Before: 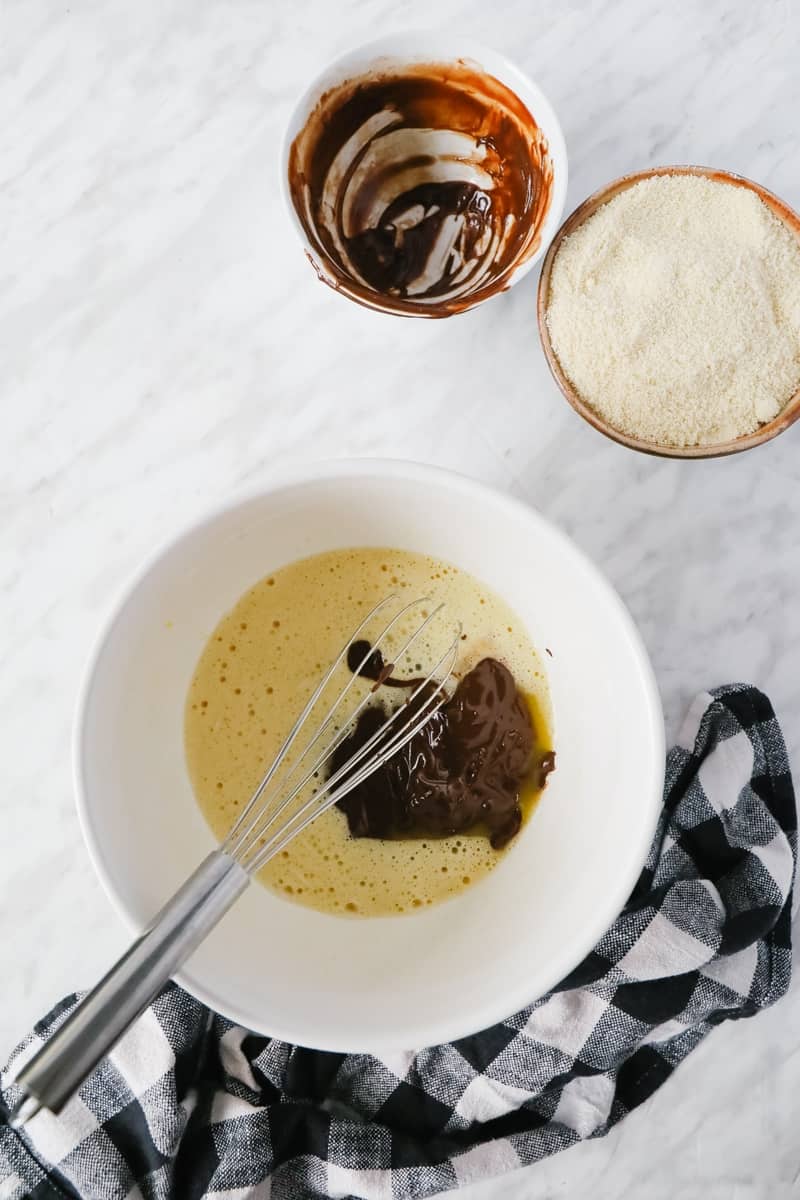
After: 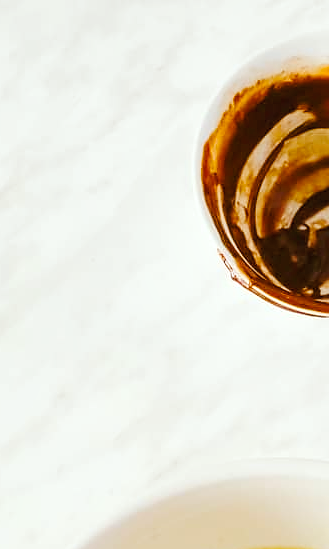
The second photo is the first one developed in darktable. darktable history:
sharpen: radius 0.98, amount 0.604
local contrast: highlights 107%, shadows 99%, detail 119%, midtone range 0.2
exposure: exposure 0.551 EV, compensate exposure bias true, compensate highlight preservation false
crop and rotate: left 10.96%, top 0.061%, right 47.886%, bottom 54.151%
color balance rgb: power › luminance 9.996%, power › chroma 2.817%, power › hue 59.95°, perceptual saturation grading › global saturation 25.79%, global vibrance 14.729%
tone curve: curves: ch0 [(0, 0.018) (0.036, 0.038) (0.15, 0.131) (0.27, 0.247) (0.528, 0.554) (0.761, 0.761) (1, 0.919)]; ch1 [(0, 0) (0.179, 0.173) (0.322, 0.32) (0.429, 0.431) (0.502, 0.5) (0.519, 0.522) (0.562, 0.588) (0.625, 0.67) (0.711, 0.745) (1, 1)]; ch2 [(0, 0) (0.29, 0.295) (0.404, 0.436) (0.497, 0.499) (0.521, 0.523) (0.561, 0.605) (0.657, 0.655) (0.712, 0.764) (1, 1)], preserve colors none
